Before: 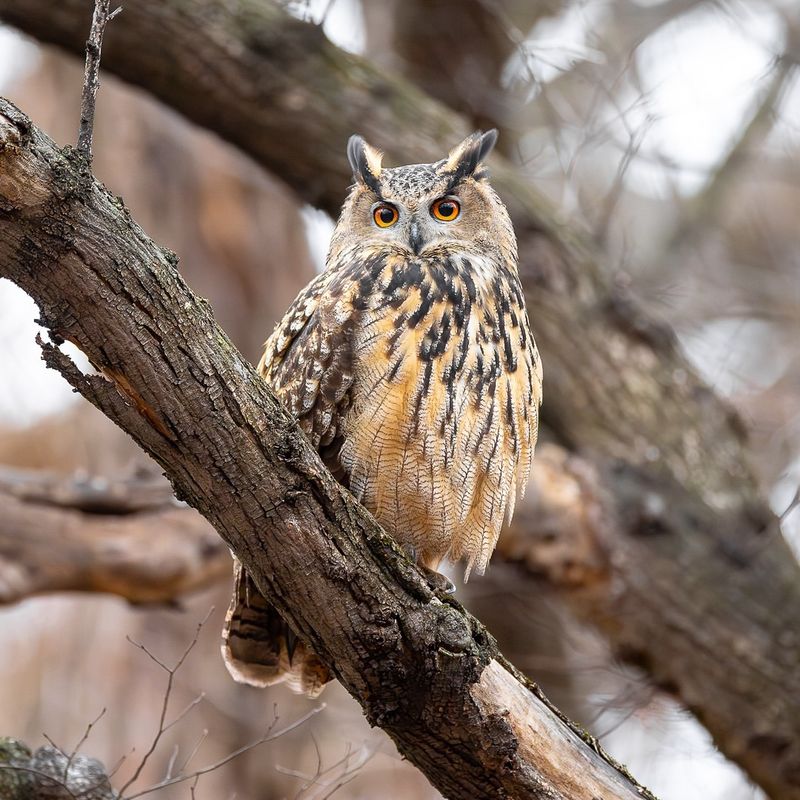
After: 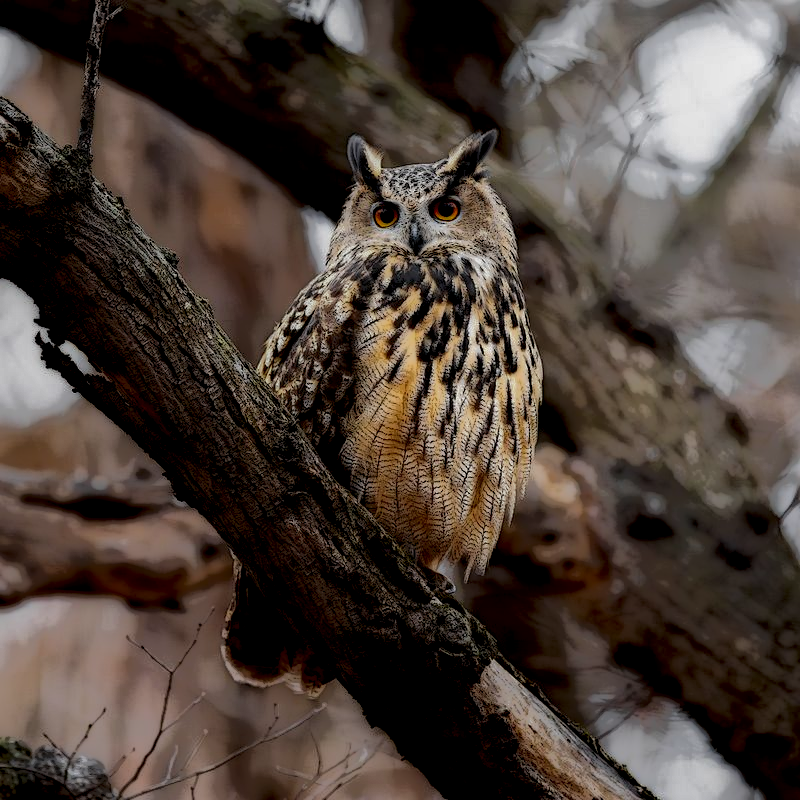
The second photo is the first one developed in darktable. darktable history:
local contrast: highlights 4%, shadows 225%, detail 164%, midtone range 0.006
contrast brightness saturation: saturation -0.045
